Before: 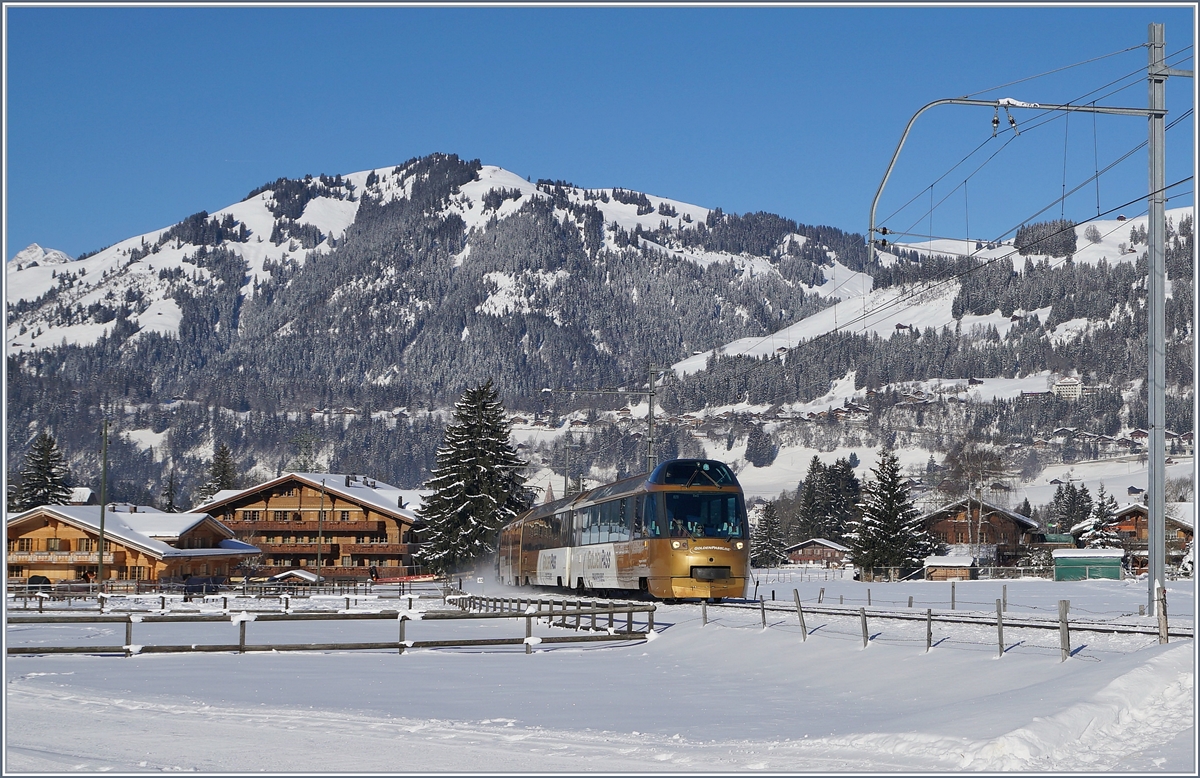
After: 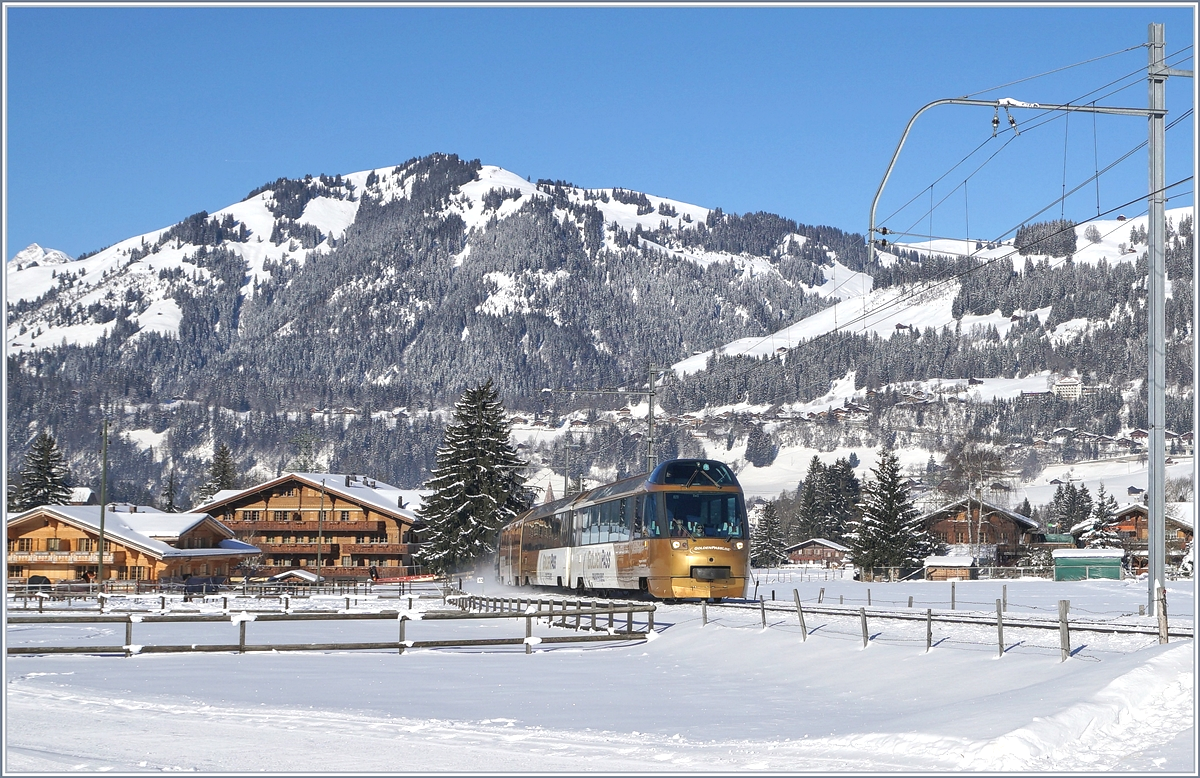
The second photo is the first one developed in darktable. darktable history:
local contrast: detail 110%
contrast brightness saturation: saturation -0.082
exposure: exposure -0.116 EV, compensate exposure bias true, compensate highlight preservation false
